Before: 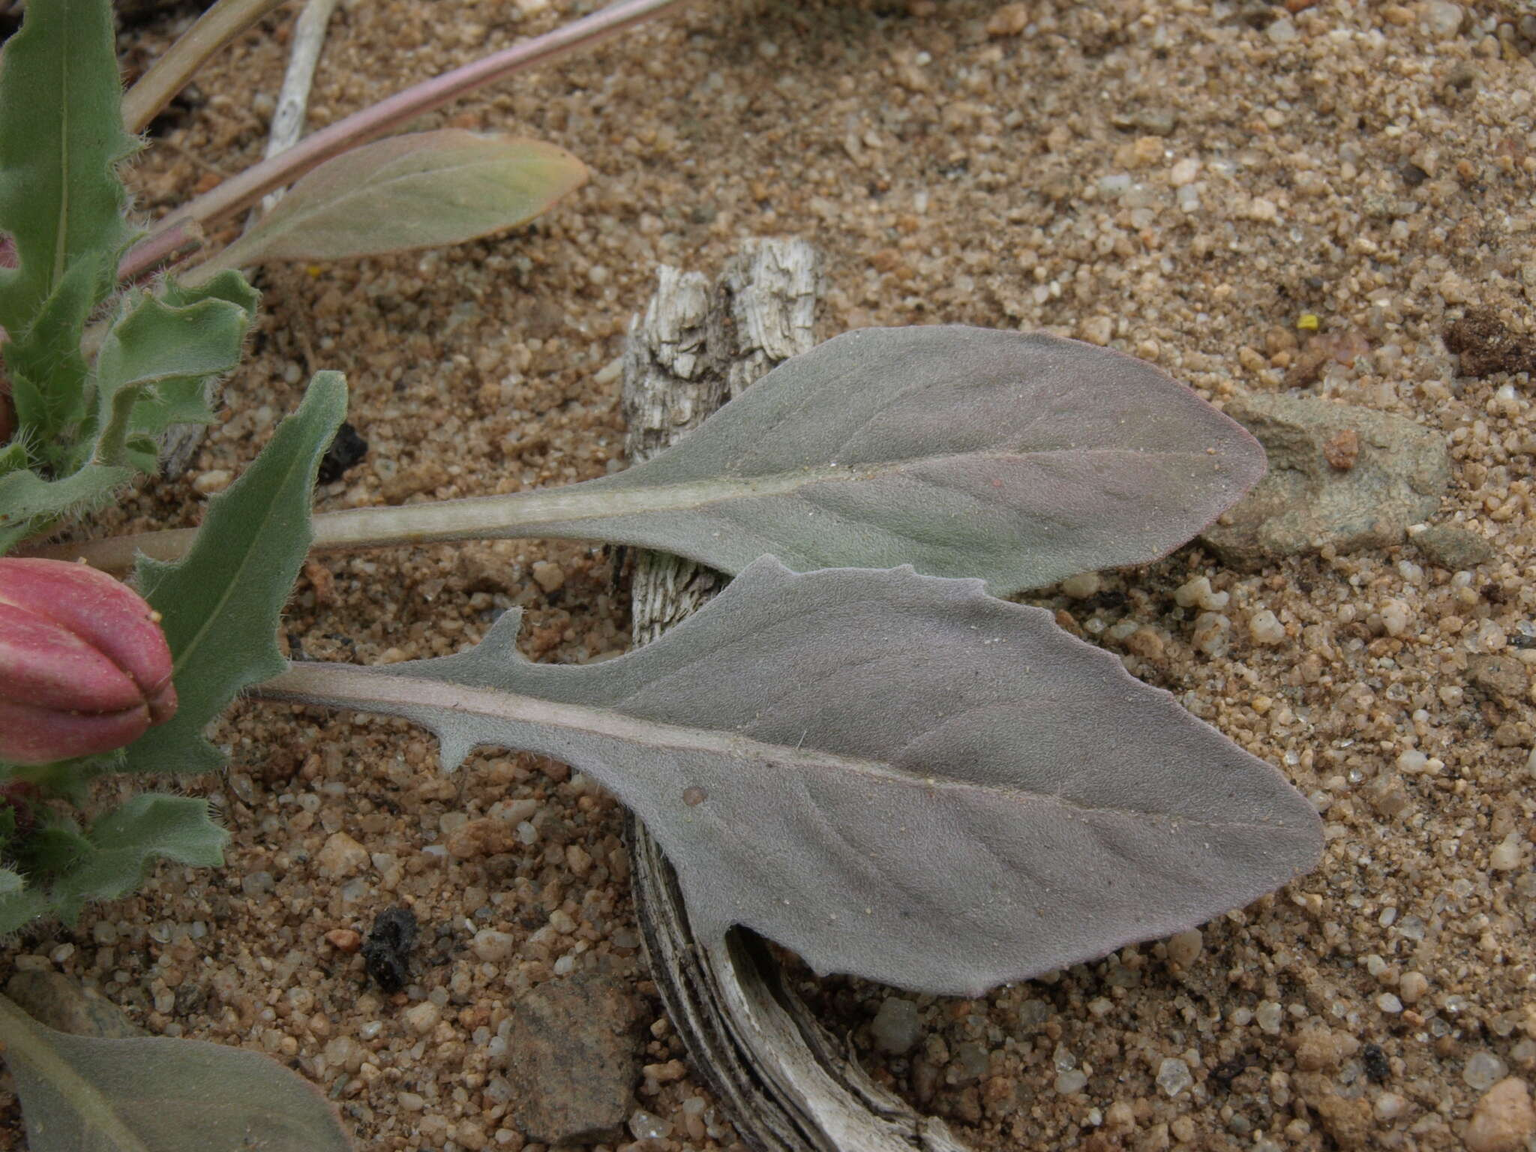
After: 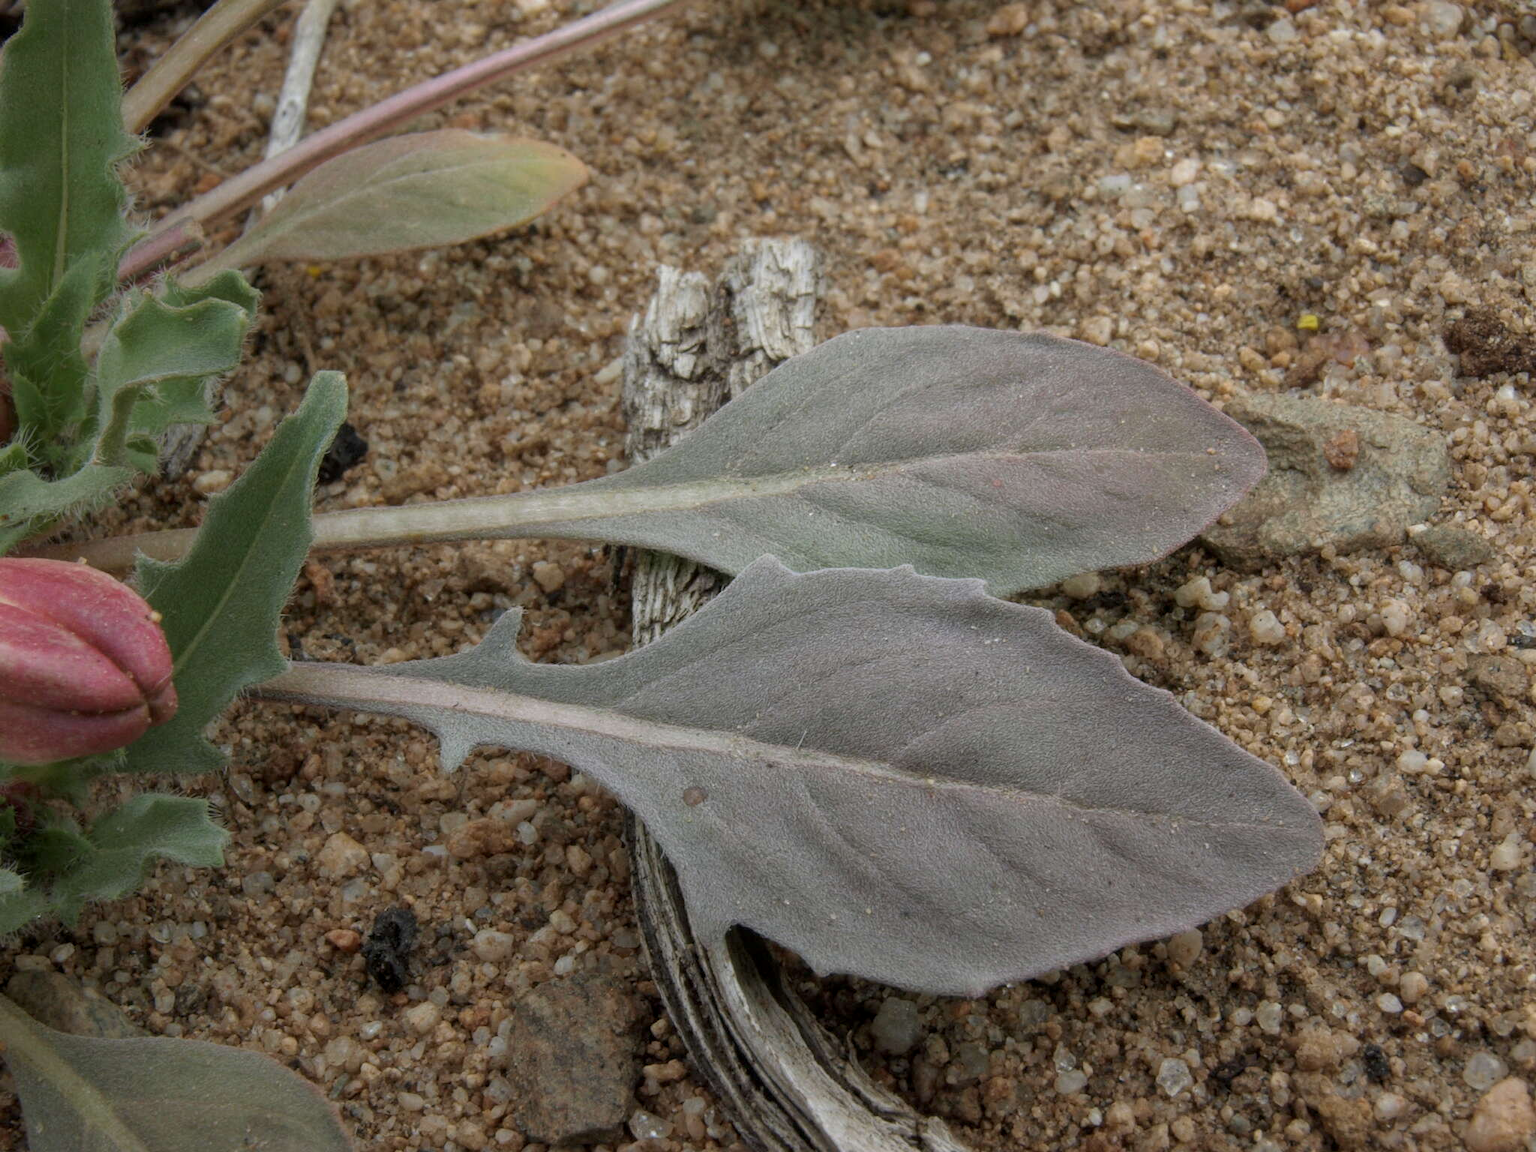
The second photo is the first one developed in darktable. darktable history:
local contrast: highlights 105%, shadows 98%, detail 119%, midtone range 0.2
